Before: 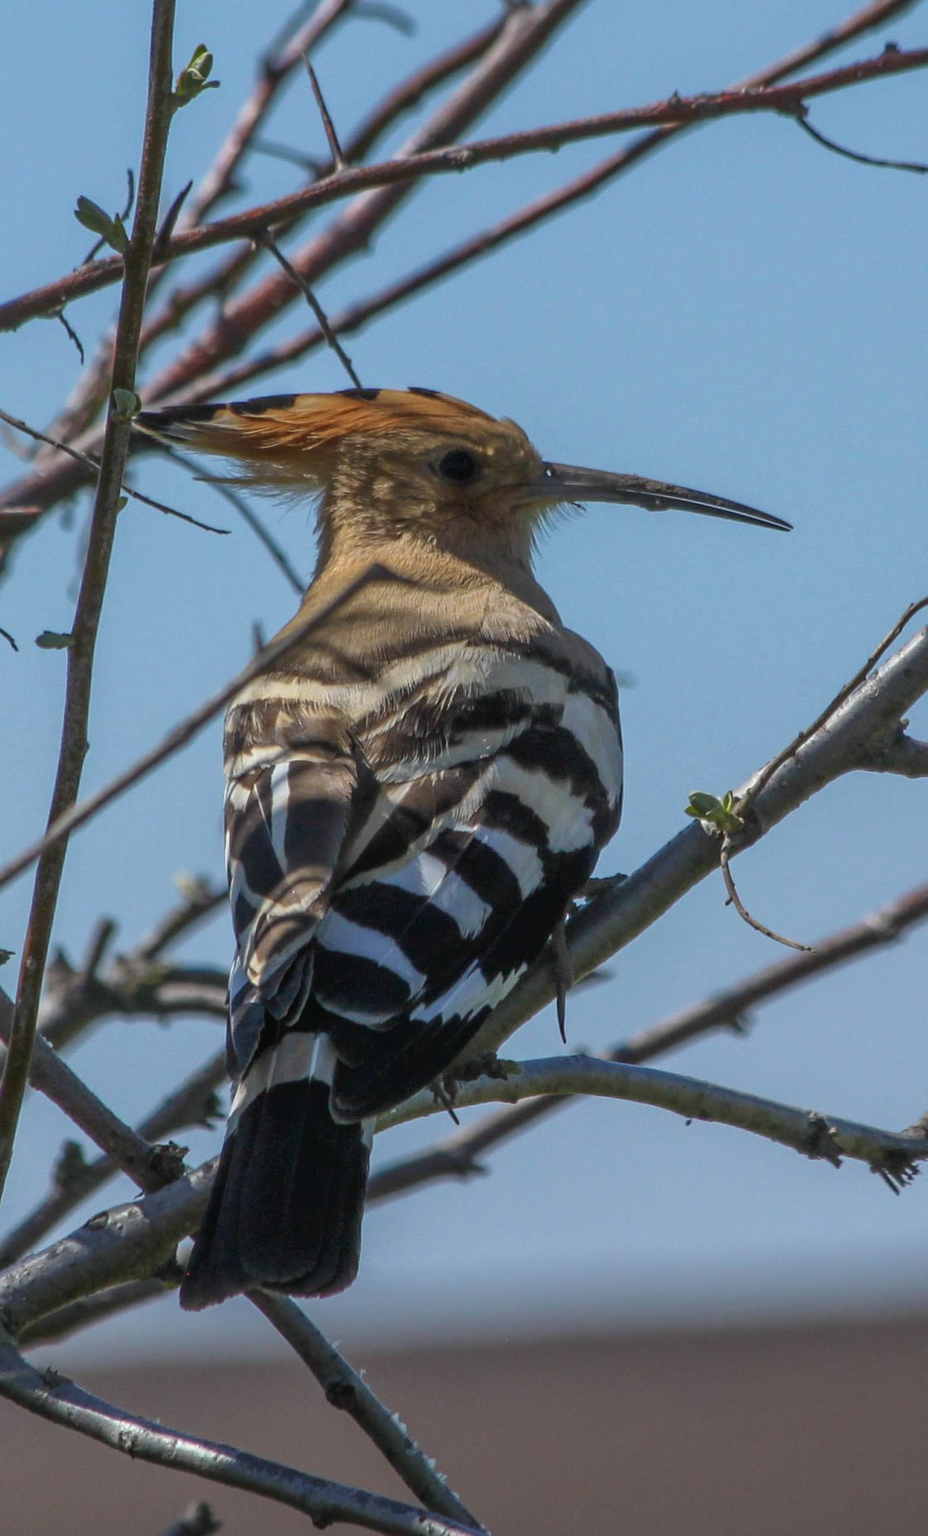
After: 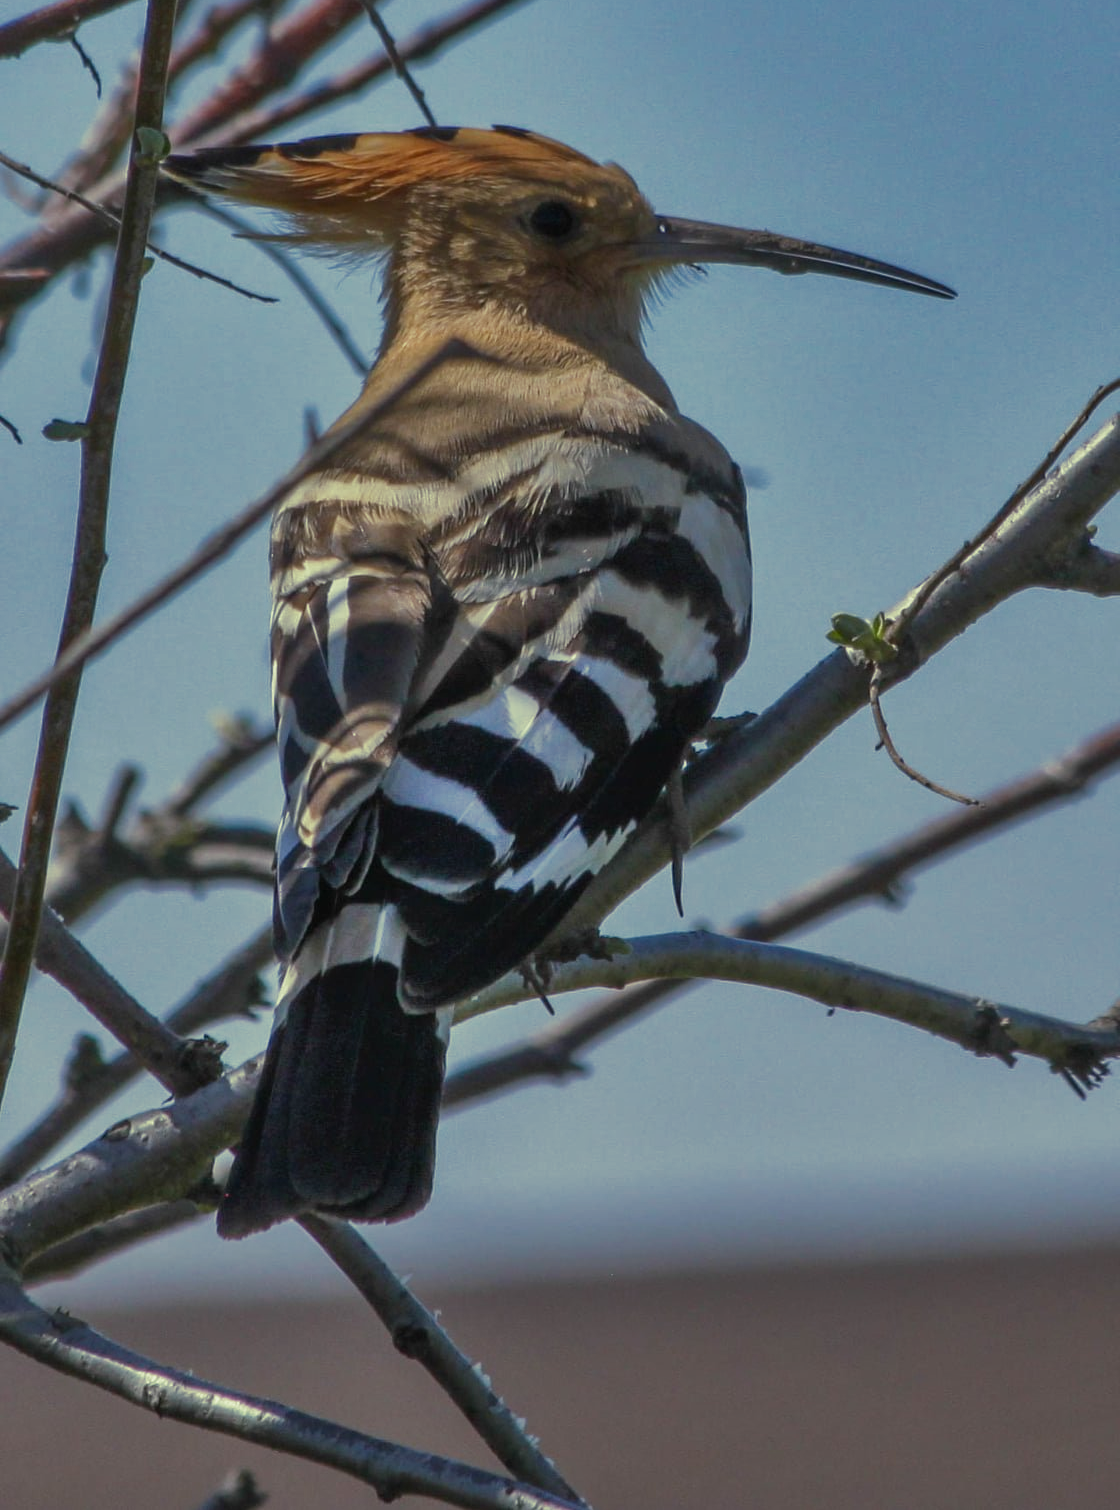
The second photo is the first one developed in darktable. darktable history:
shadows and highlights: shadows 80.73, white point adjustment -9.07, highlights -61.46, soften with gaussian
crop and rotate: top 18.507%
split-toning: shadows › hue 290.82°, shadows › saturation 0.34, highlights › saturation 0.38, balance 0, compress 50%
